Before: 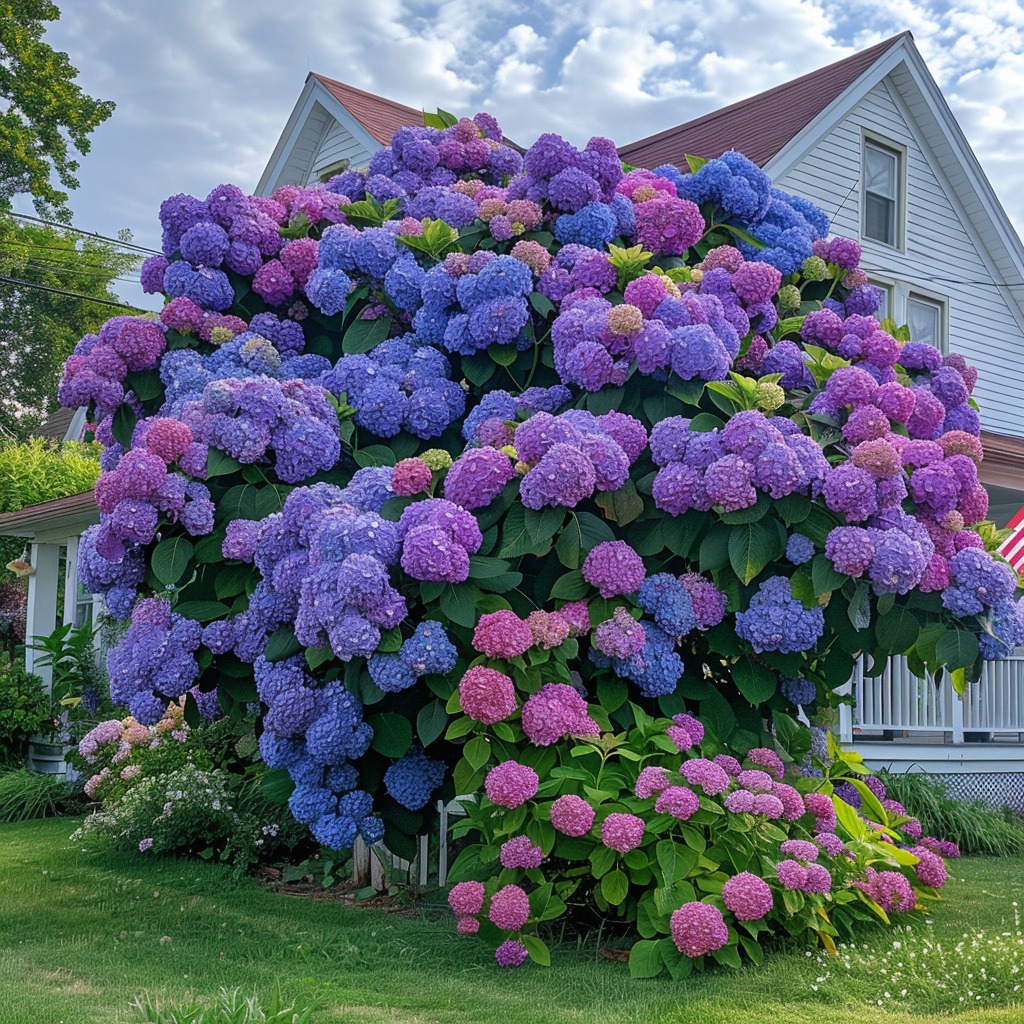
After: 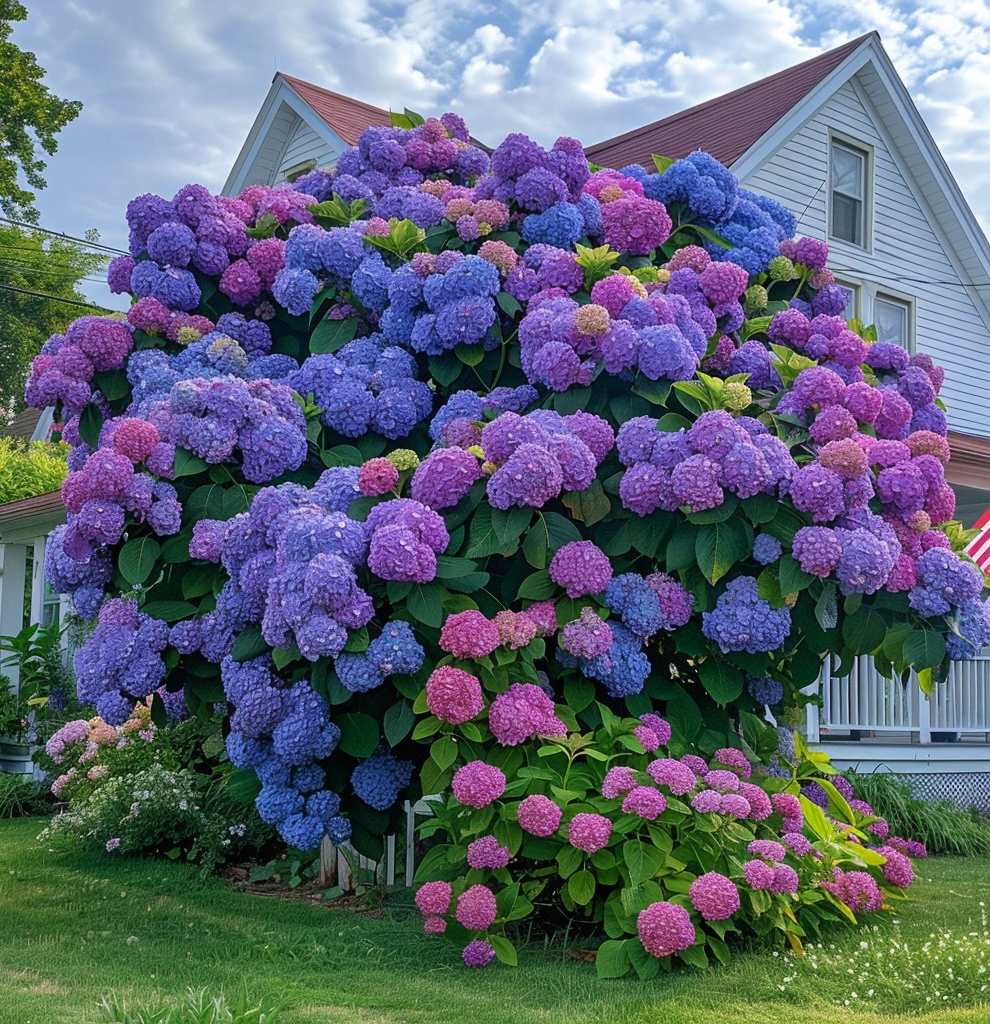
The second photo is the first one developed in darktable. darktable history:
crop and rotate: left 3.238%
velvia: strength 15%
